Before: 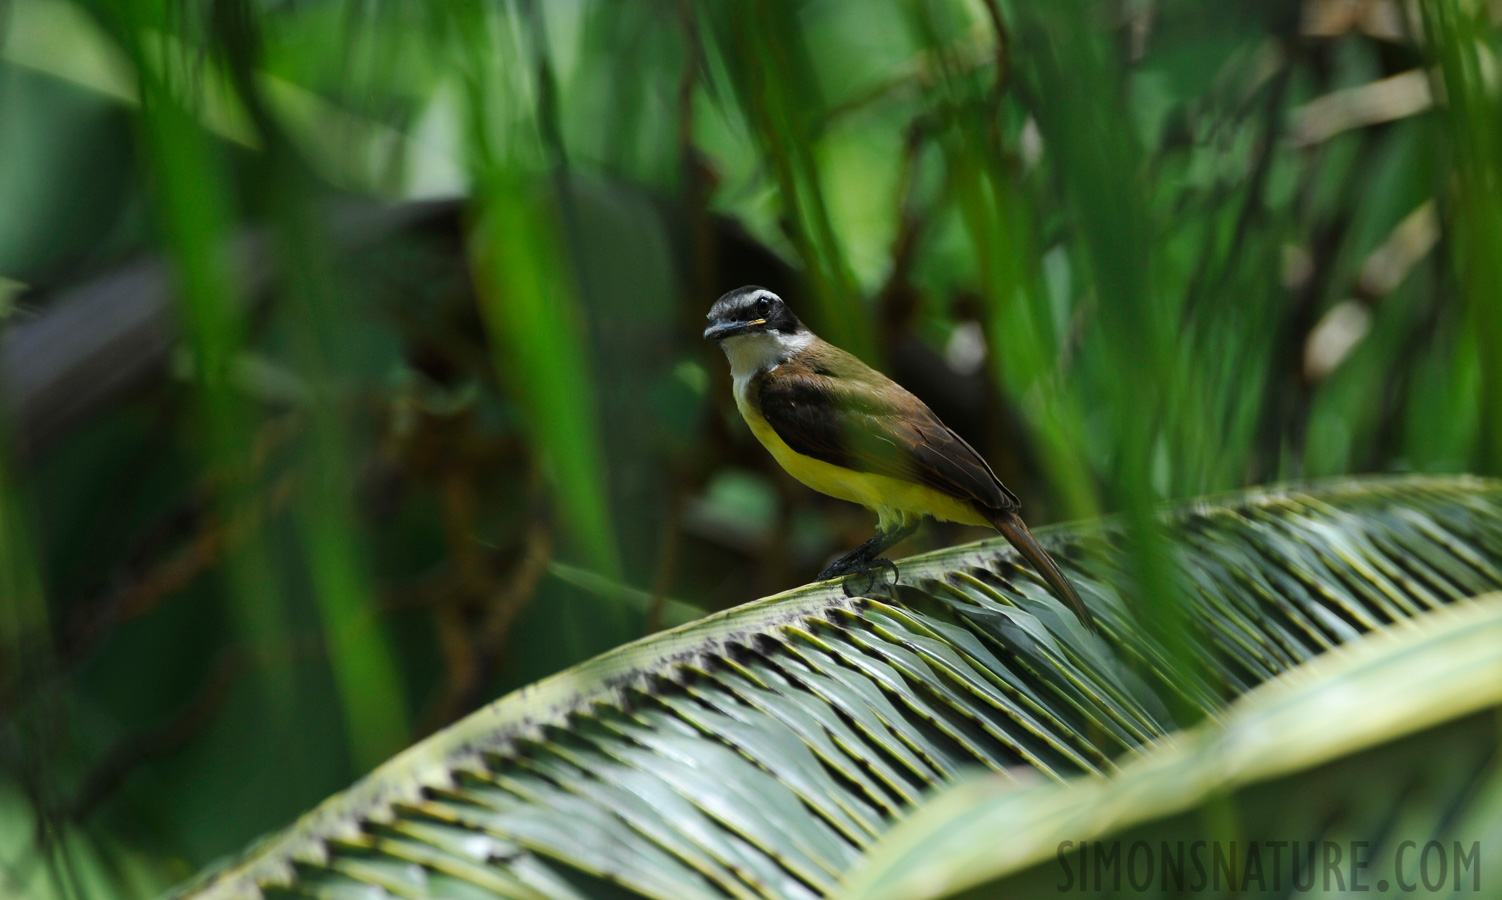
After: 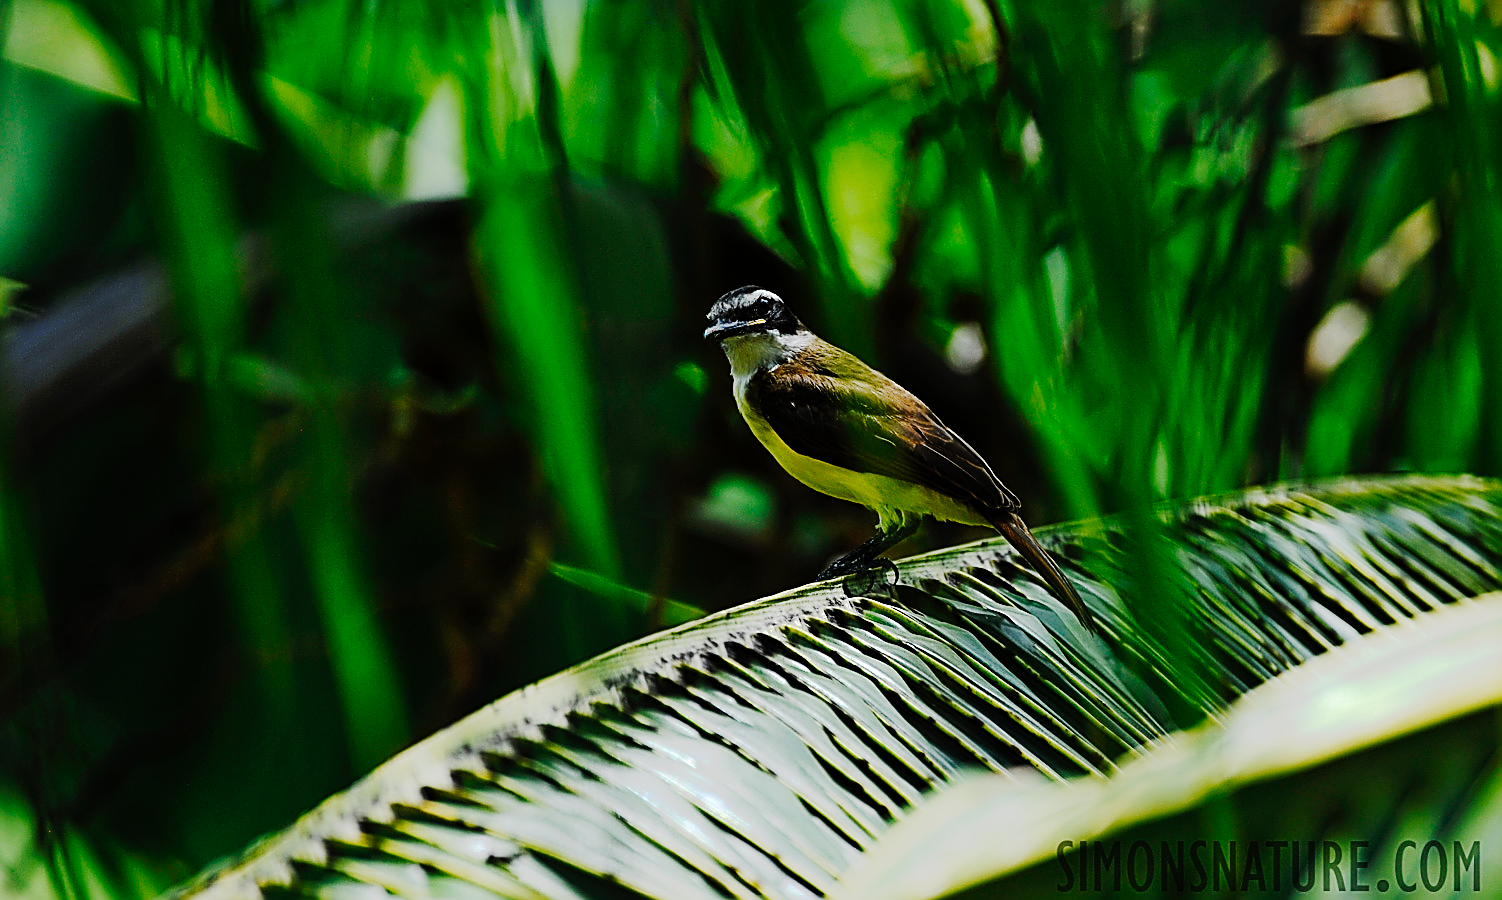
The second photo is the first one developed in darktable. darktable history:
tone equalizer: -8 EV 0 EV, -7 EV 0.003 EV, -6 EV -0.004 EV, -5 EV -0.005 EV, -4 EV -0.081 EV, -3 EV -0.216 EV, -2 EV -0.288 EV, -1 EV 0.117 EV, +0 EV 0.333 EV, mask exposure compensation -0.511 EV
levels: levels [0, 0.499, 1]
sharpen: amount 1.864
exposure: black level correction 0.002, exposure -0.203 EV, compensate highlight preservation false
tone curve: curves: ch0 [(0, 0) (0.003, 0.001) (0.011, 0.005) (0.025, 0.009) (0.044, 0.014) (0.069, 0.019) (0.1, 0.028) (0.136, 0.039) (0.177, 0.073) (0.224, 0.134) (0.277, 0.218) (0.335, 0.343) (0.399, 0.488) (0.468, 0.608) (0.543, 0.699) (0.623, 0.773) (0.709, 0.819) (0.801, 0.852) (0.898, 0.874) (1, 1)], preserve colors none
